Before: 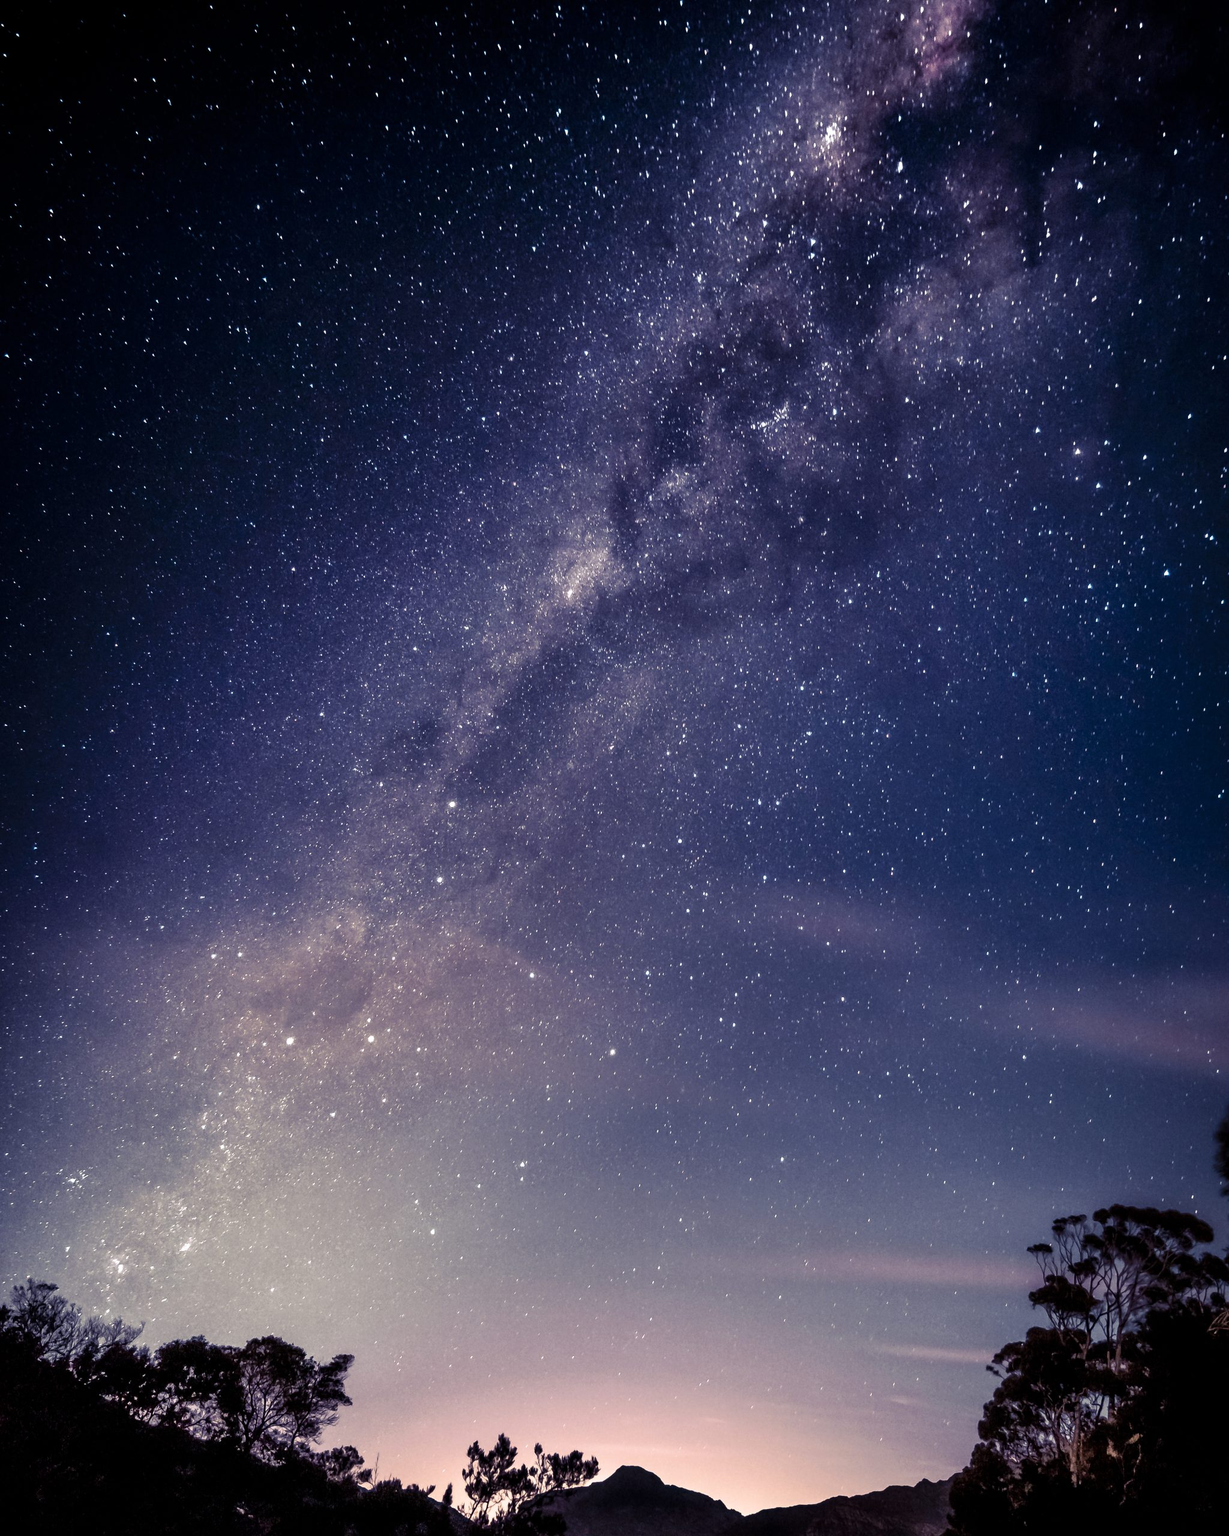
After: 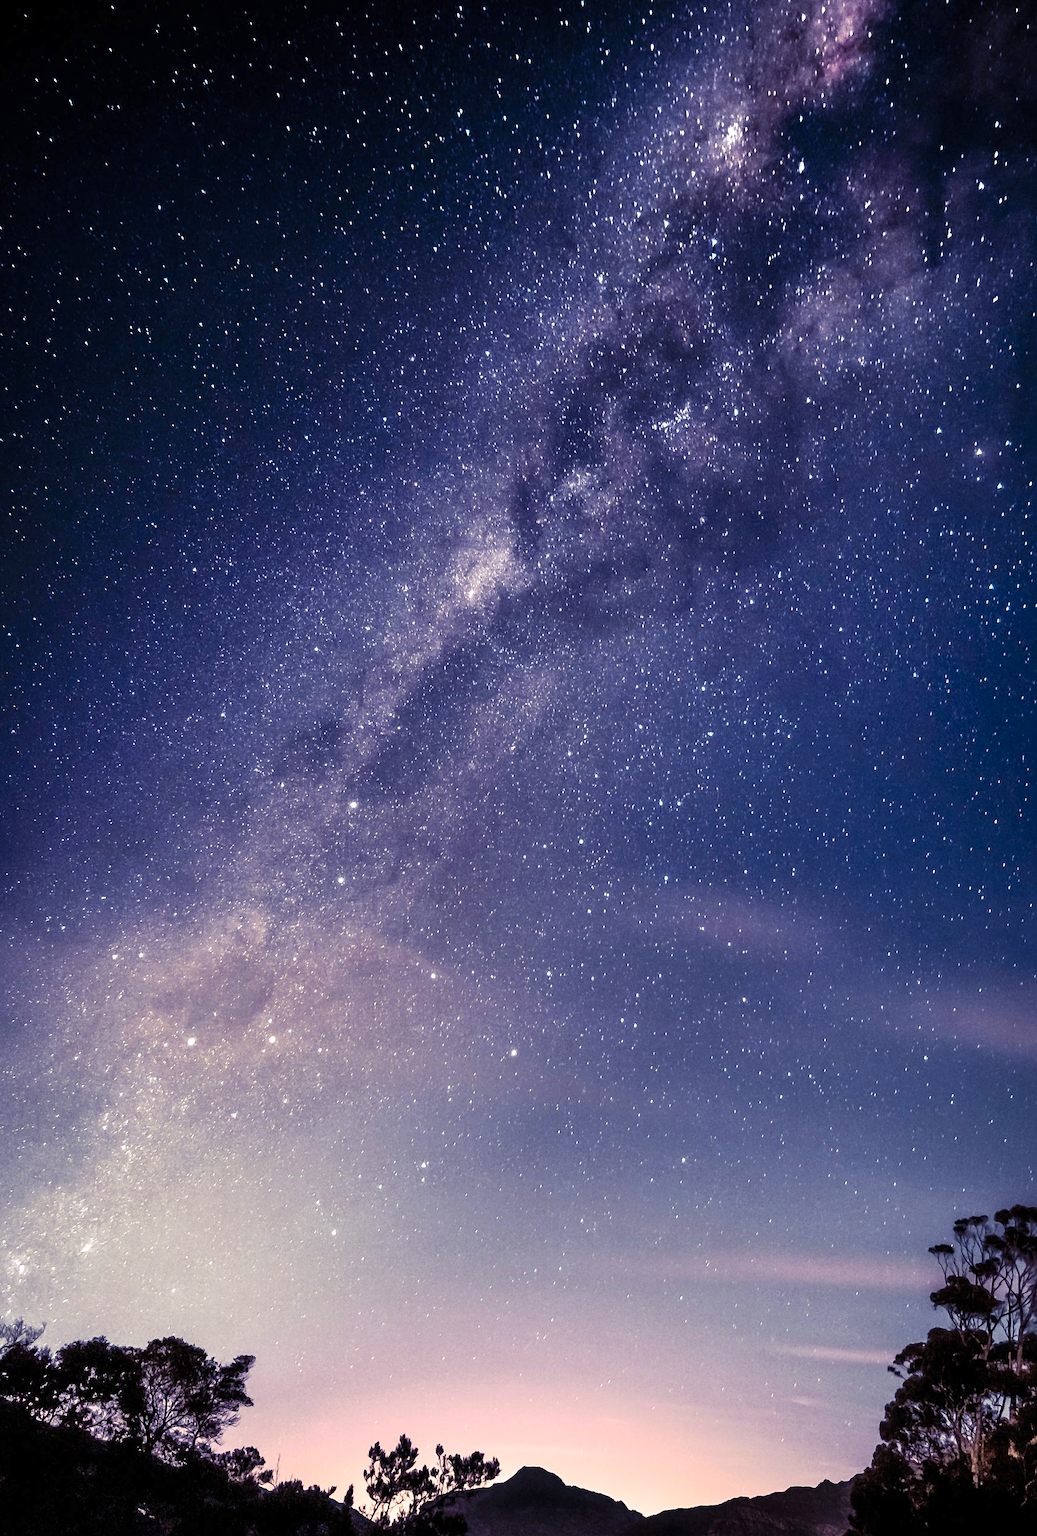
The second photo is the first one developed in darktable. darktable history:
crop: left 8.066%, right 7.483%
sharpen: amount 0.215
contrast brightness saturation: contrast 0.2, brightness 0.166, saturation 0.222
